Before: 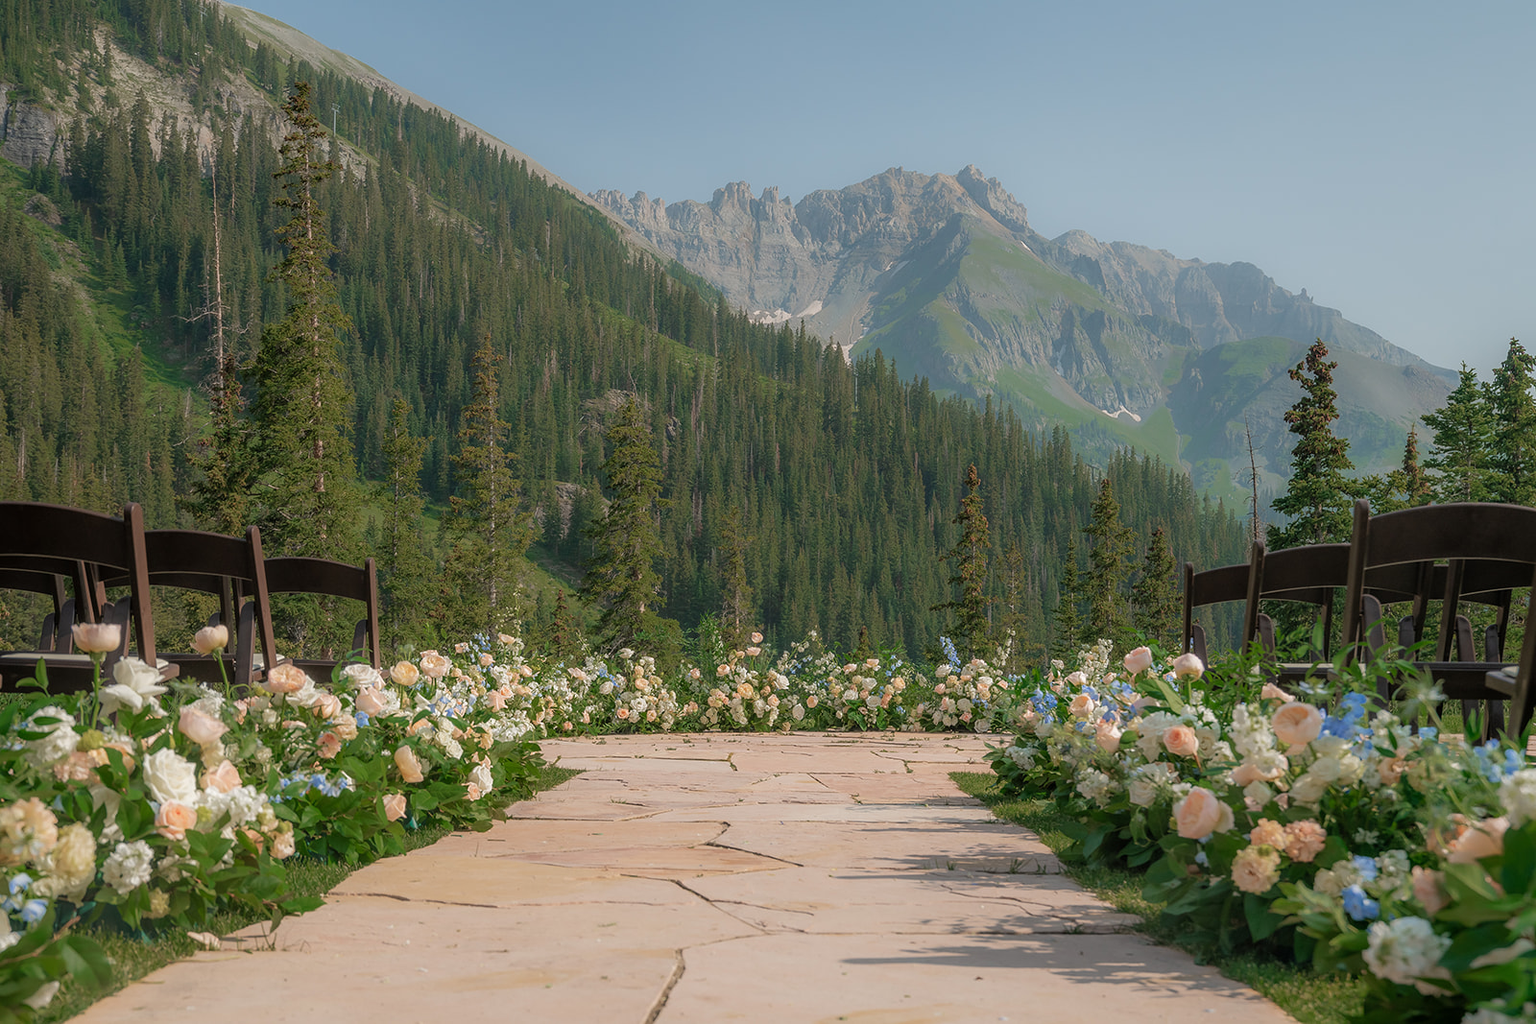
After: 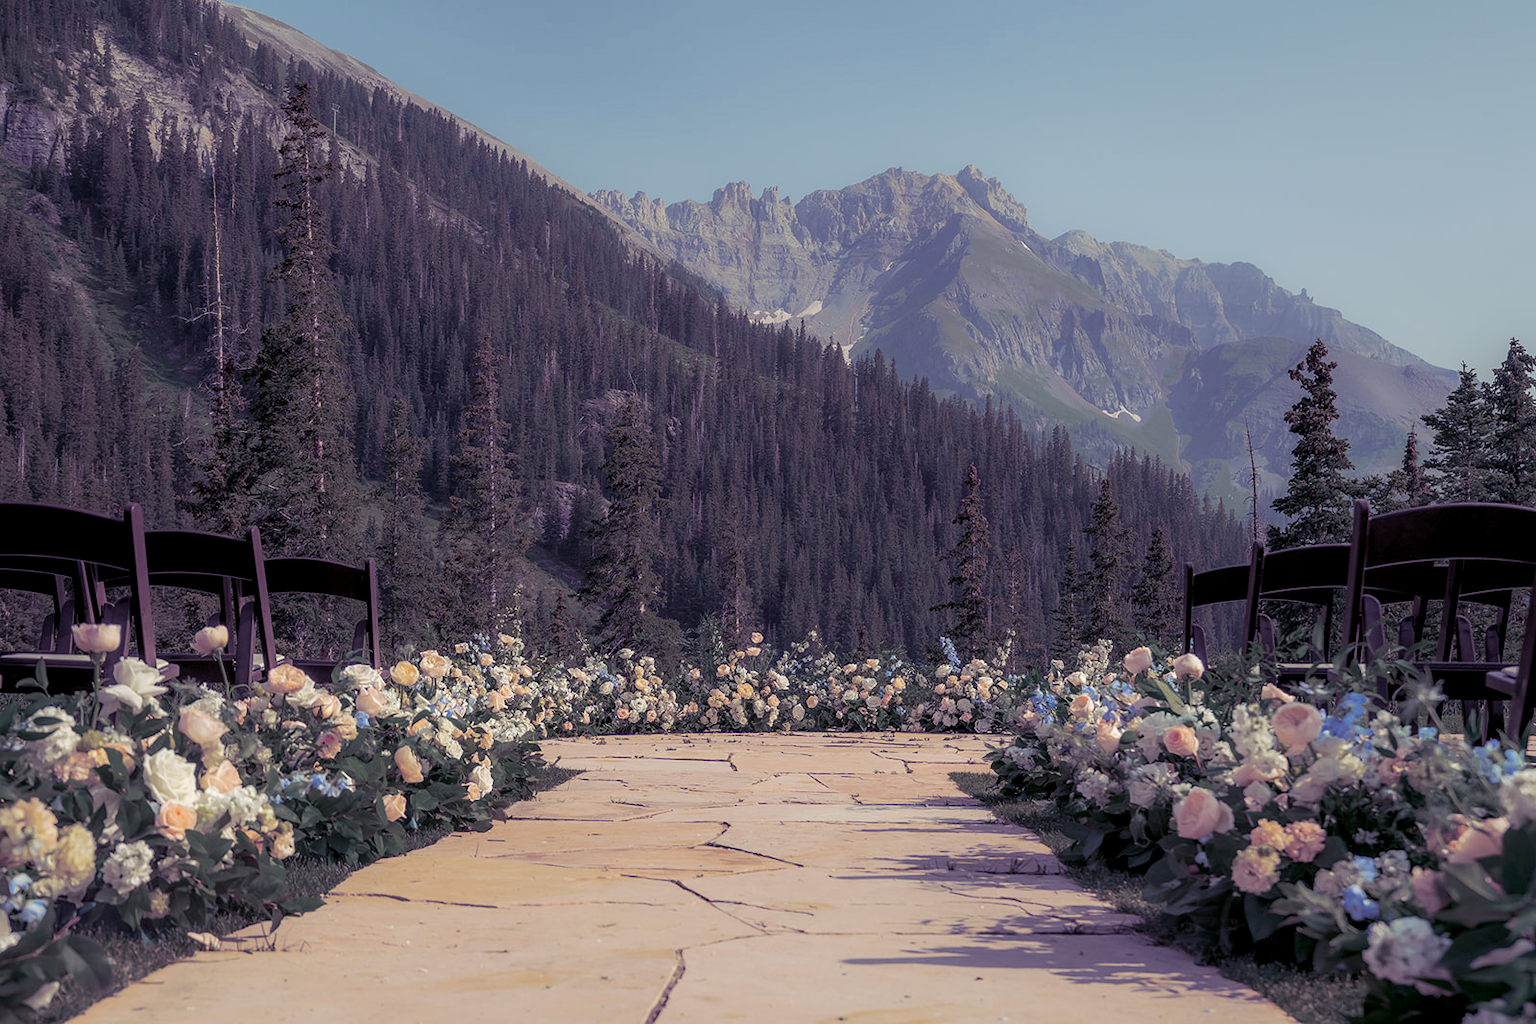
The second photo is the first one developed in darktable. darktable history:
split-toning: shadows › hue 255.6°, shadows › saturation 0.66, highlights › hue 43.2°, highlights › saturation 0.68, balance -50.1
exposure: black level correction 0.009, exposure 0.014 EV, compensate highlight preservation false
color contrast: green-magenta contrast 0.96
white balance: red 1, blue 1
